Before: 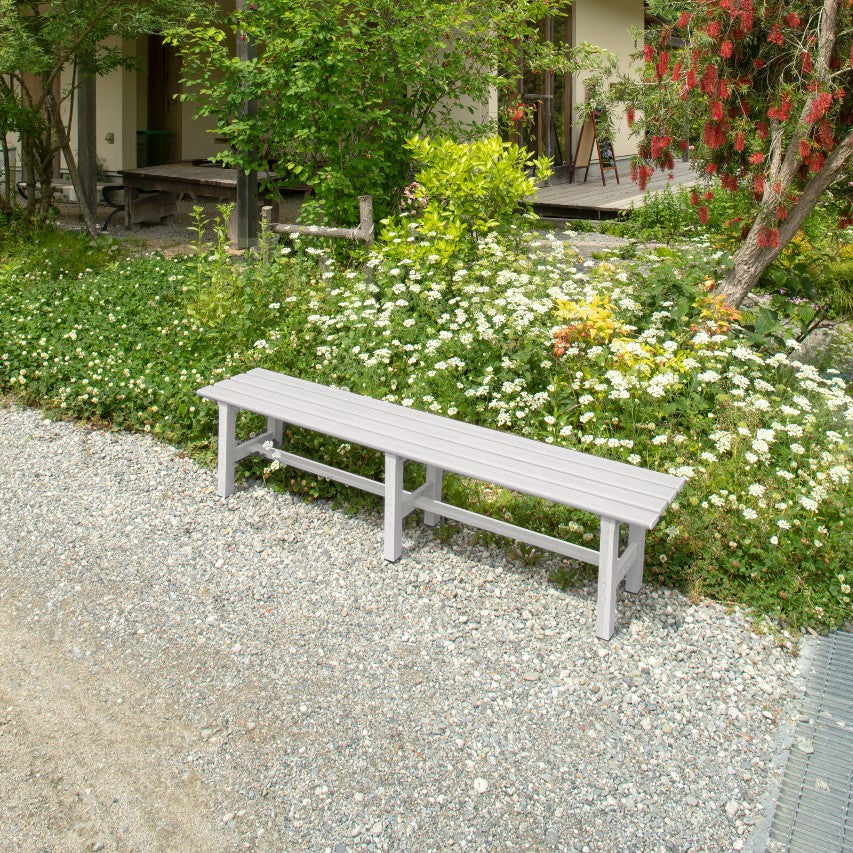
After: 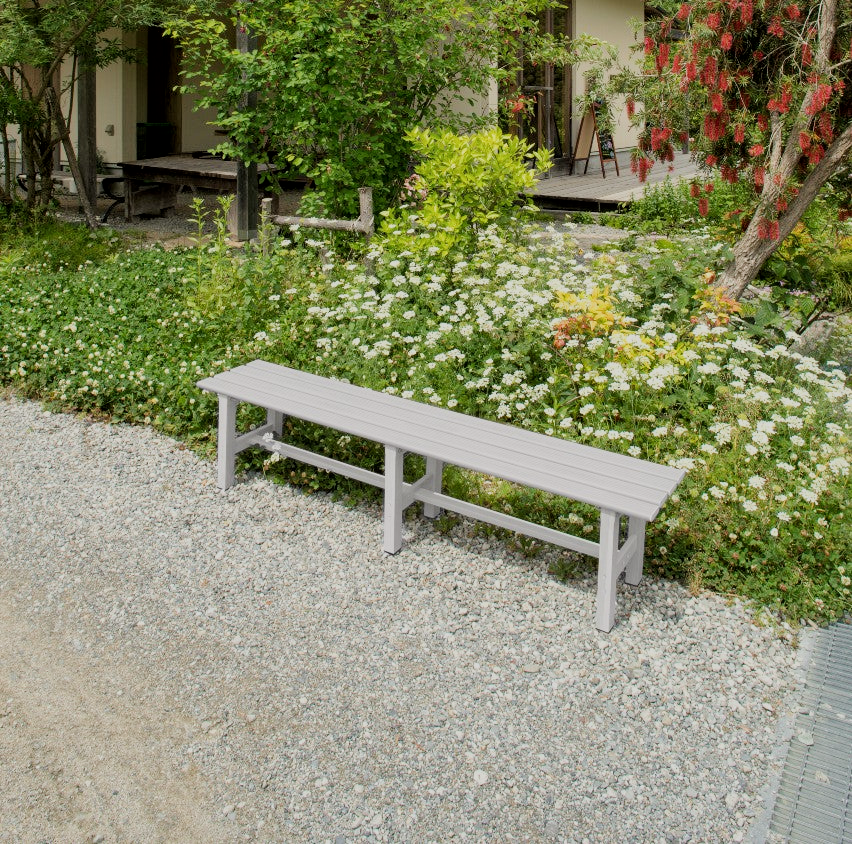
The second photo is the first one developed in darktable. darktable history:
filmic rgb: black relative exposure -7.65 EV, white relative exposure 4.56 EV, hardness 3.61
local contrast: mode bilateral grid, contrast 20, coarseness 50, detail 120%, midtone range 0.2
exposure: exposure -0.048 EV, compensate highlight preservation false
crop: top 1.049%, right 0.001%
